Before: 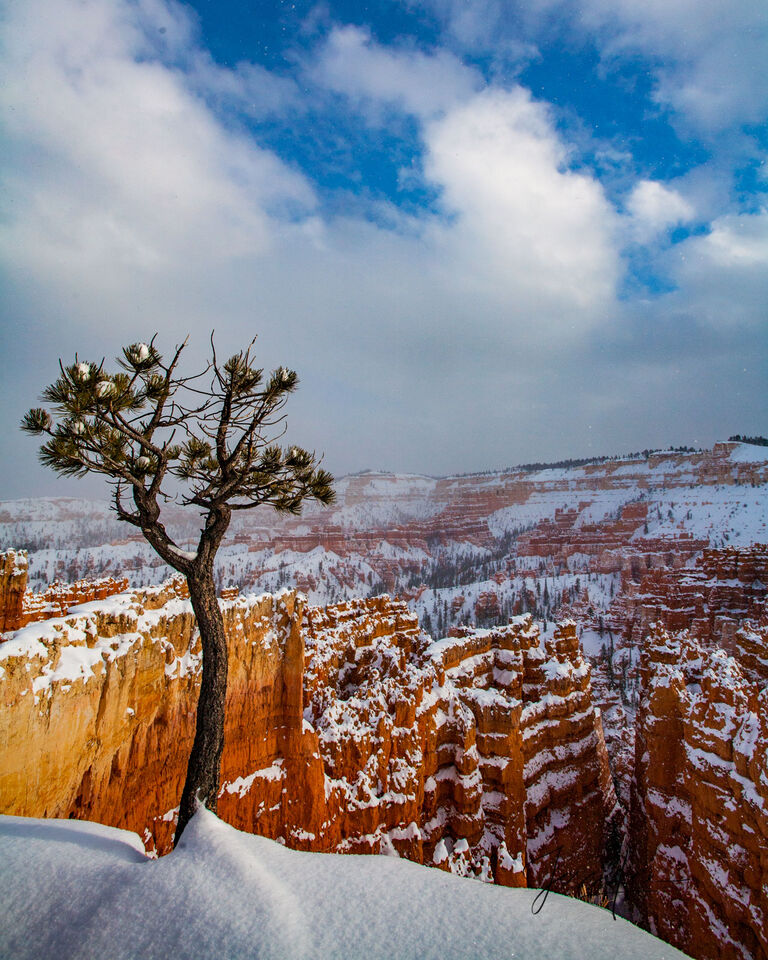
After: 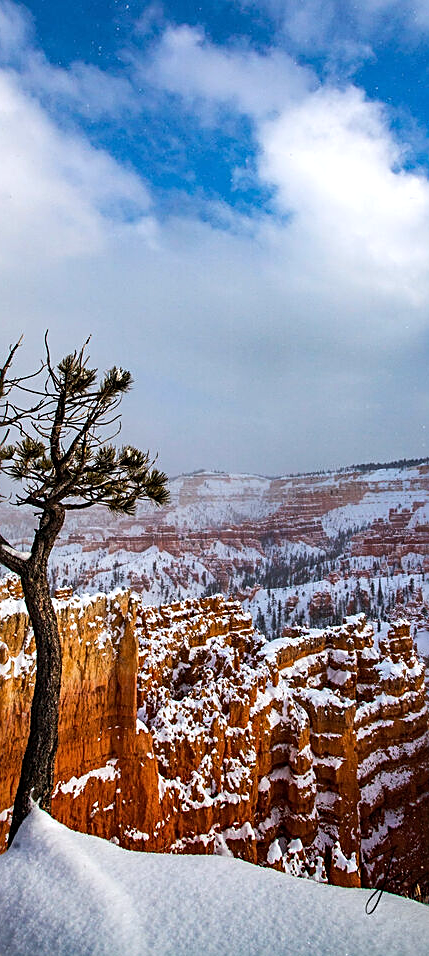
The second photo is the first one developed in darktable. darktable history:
white balance: red 0.983, blue 1.036
crop: left 21.674%, right 22.086%
sharpen: on, module defaults
tone equalizer: -8 EV -0.417 EV, -7 EV -0.389 EV, -6 EV -0.333 EV, -5 EV -0.222 EV, -3 EV 0.222 EV, -2 EV 0.333 EV, -1 EV 0.389 EV, +0 EV 0.417 EV, edges refinement/feathering 500, mask exposure compensation -1.57 EV, preserve details no
